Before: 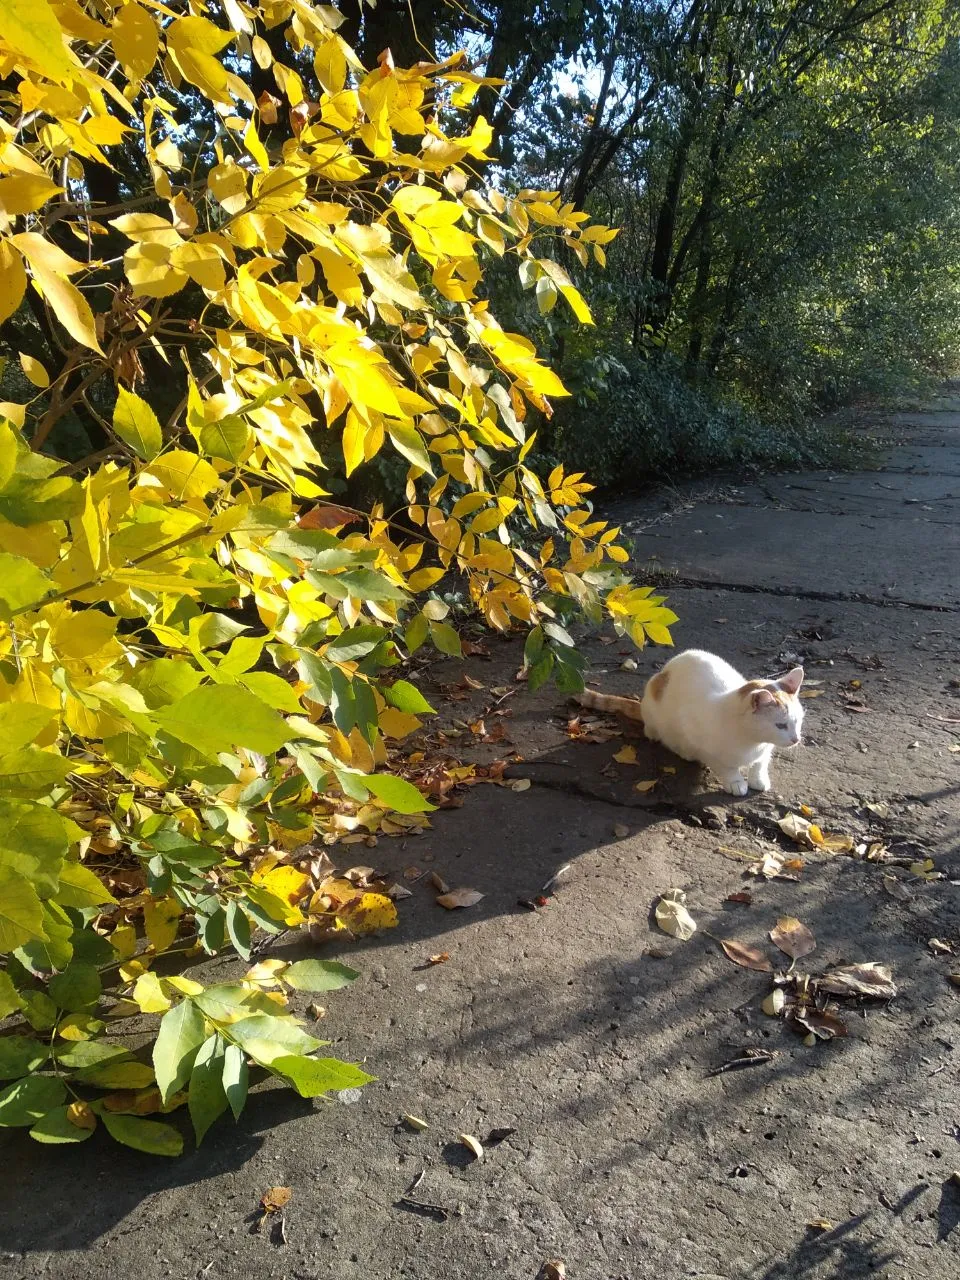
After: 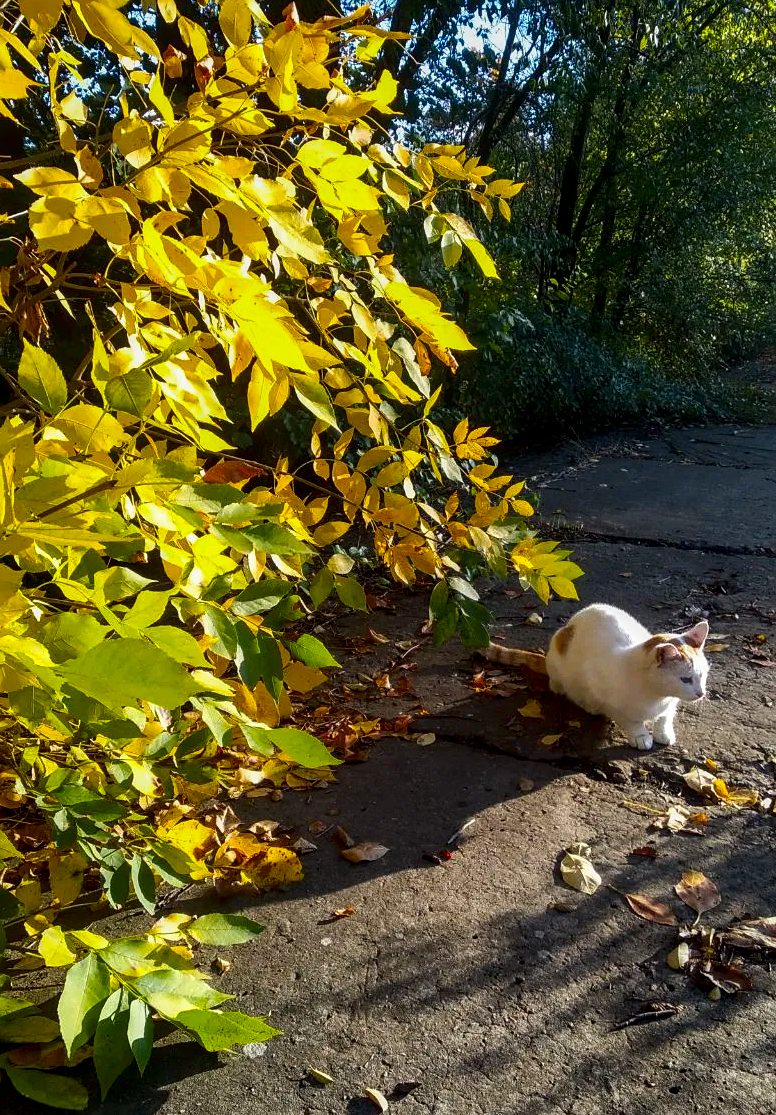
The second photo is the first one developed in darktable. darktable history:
crop: left 9.926%, top 3.613%, right 9.18%, bottom 9.274%
contrast brightness saturation: contrast 0.117, brightness -0.116, saturation 0.198
exposure: exposure -0.147 EV, compensate highlight preservation false
local contrast: detail 130%
sharpen: radius 1.297, amount 0.291, threshold 0.229
color balance rgb: perceptual saturation grading › global saturation 25.914%
